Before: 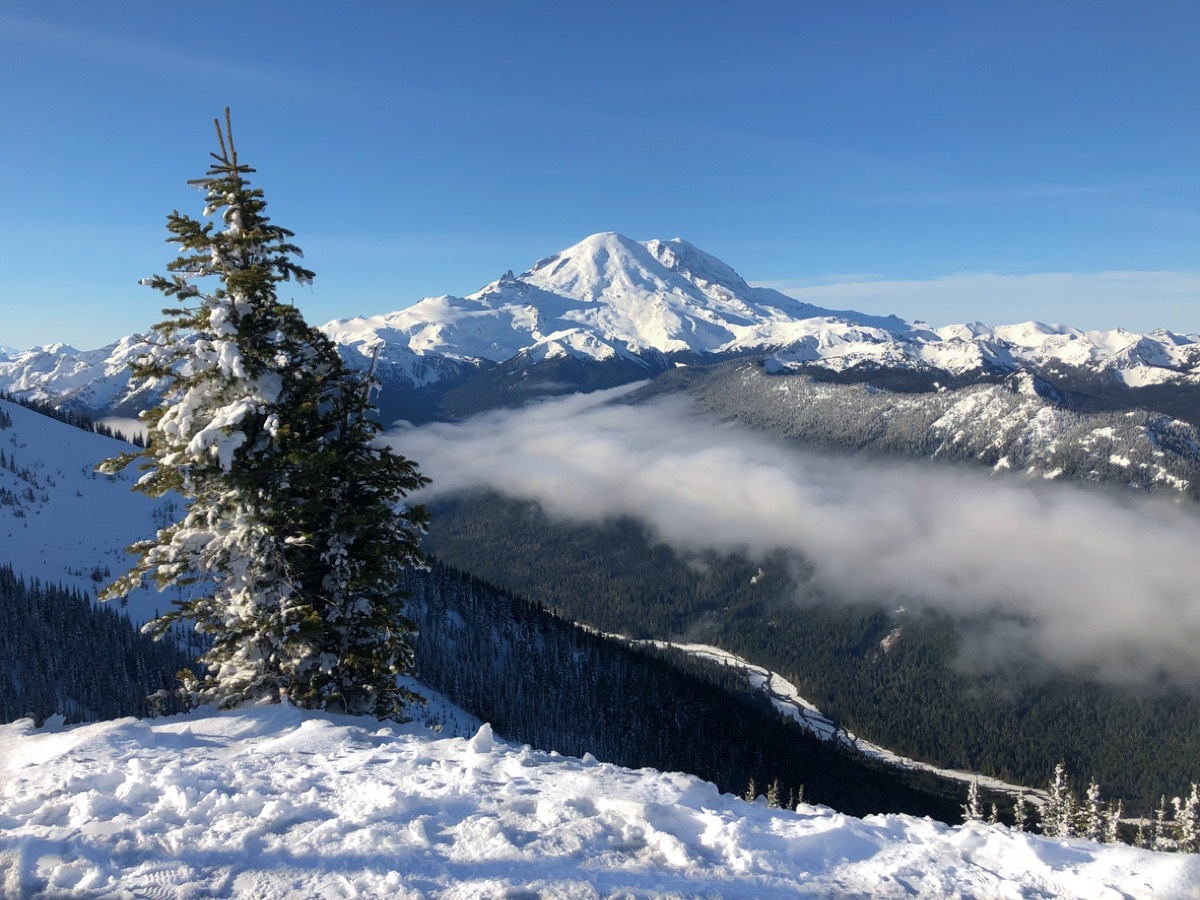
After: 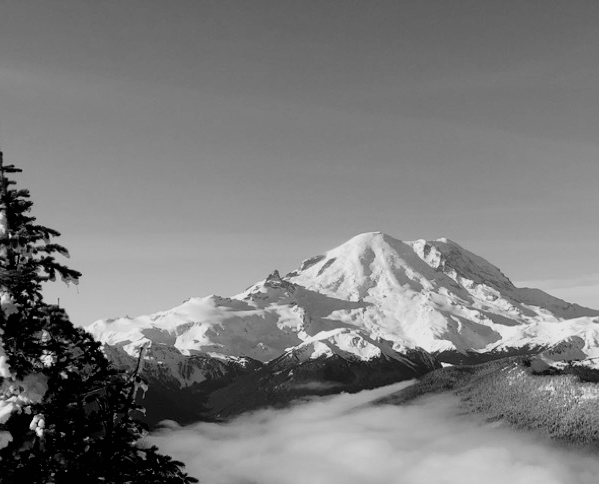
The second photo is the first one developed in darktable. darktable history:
crop: left 19.58%, right 30.489%, bottom 46.201%
filmic rgb: black relative exposure -5.08 EV, white relative exposure 3.55 EV, hardness 3.17, contrast 1.299, highlights saturation mix -49.68%, add noise in highlights 0.001, preserve chrominance no, color science v3 (2019), use custom middle-gray values true, contrast in highlights soft
